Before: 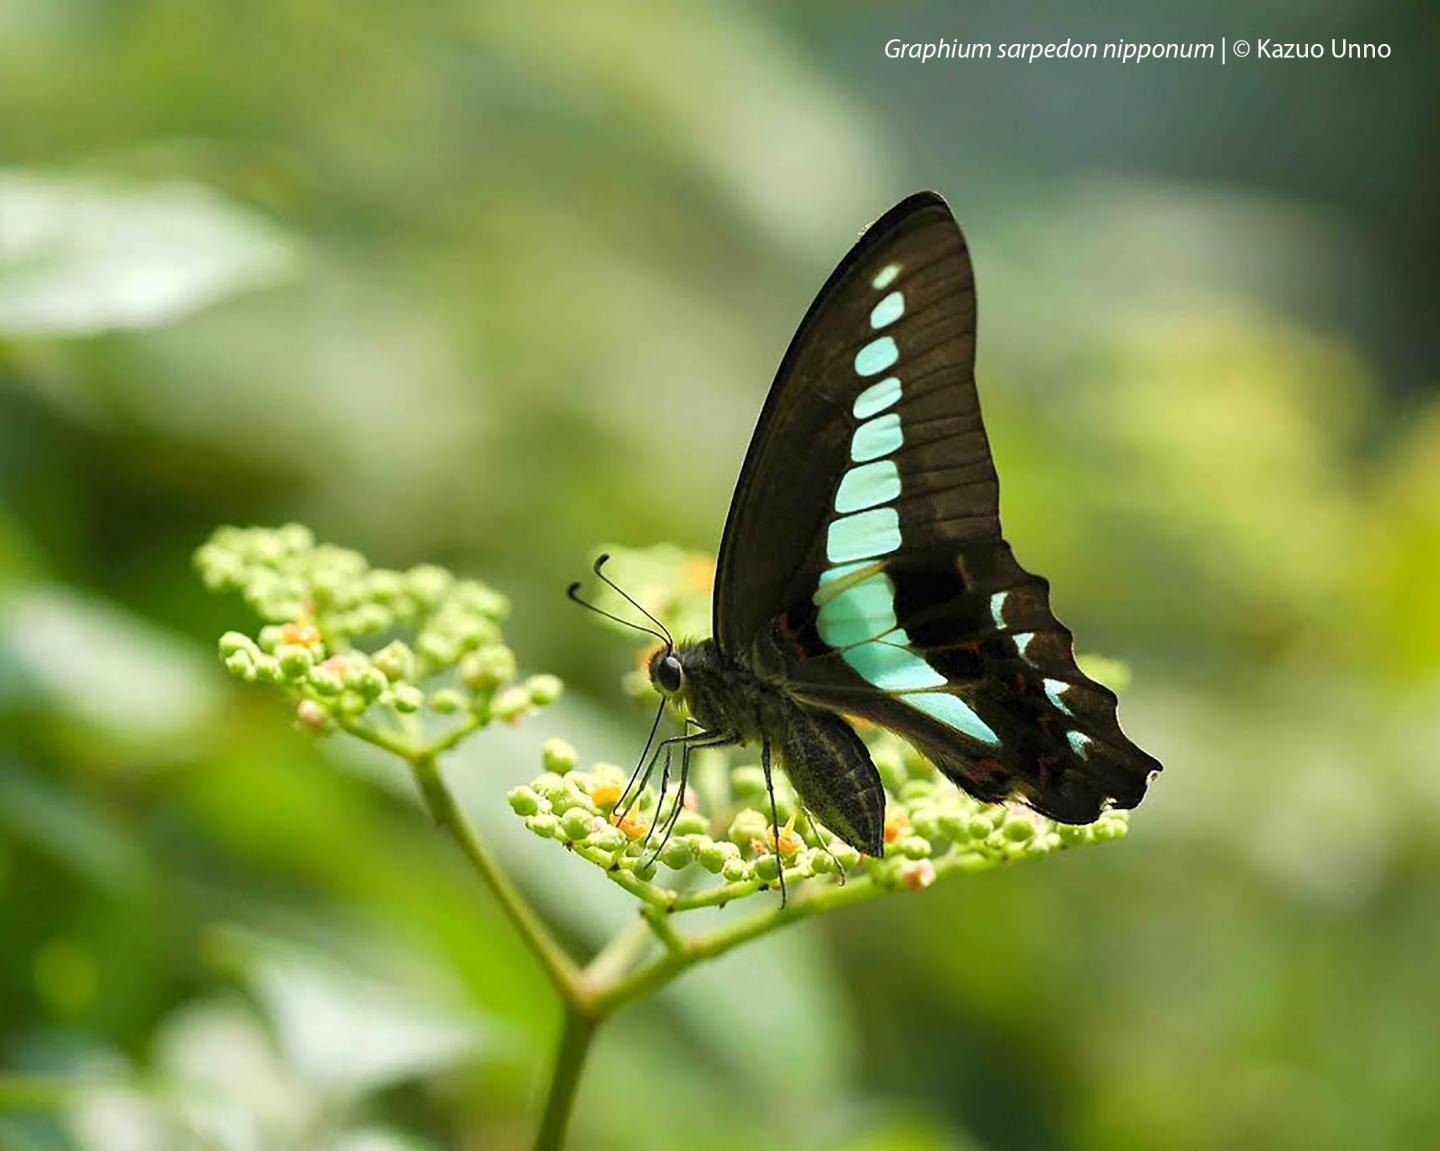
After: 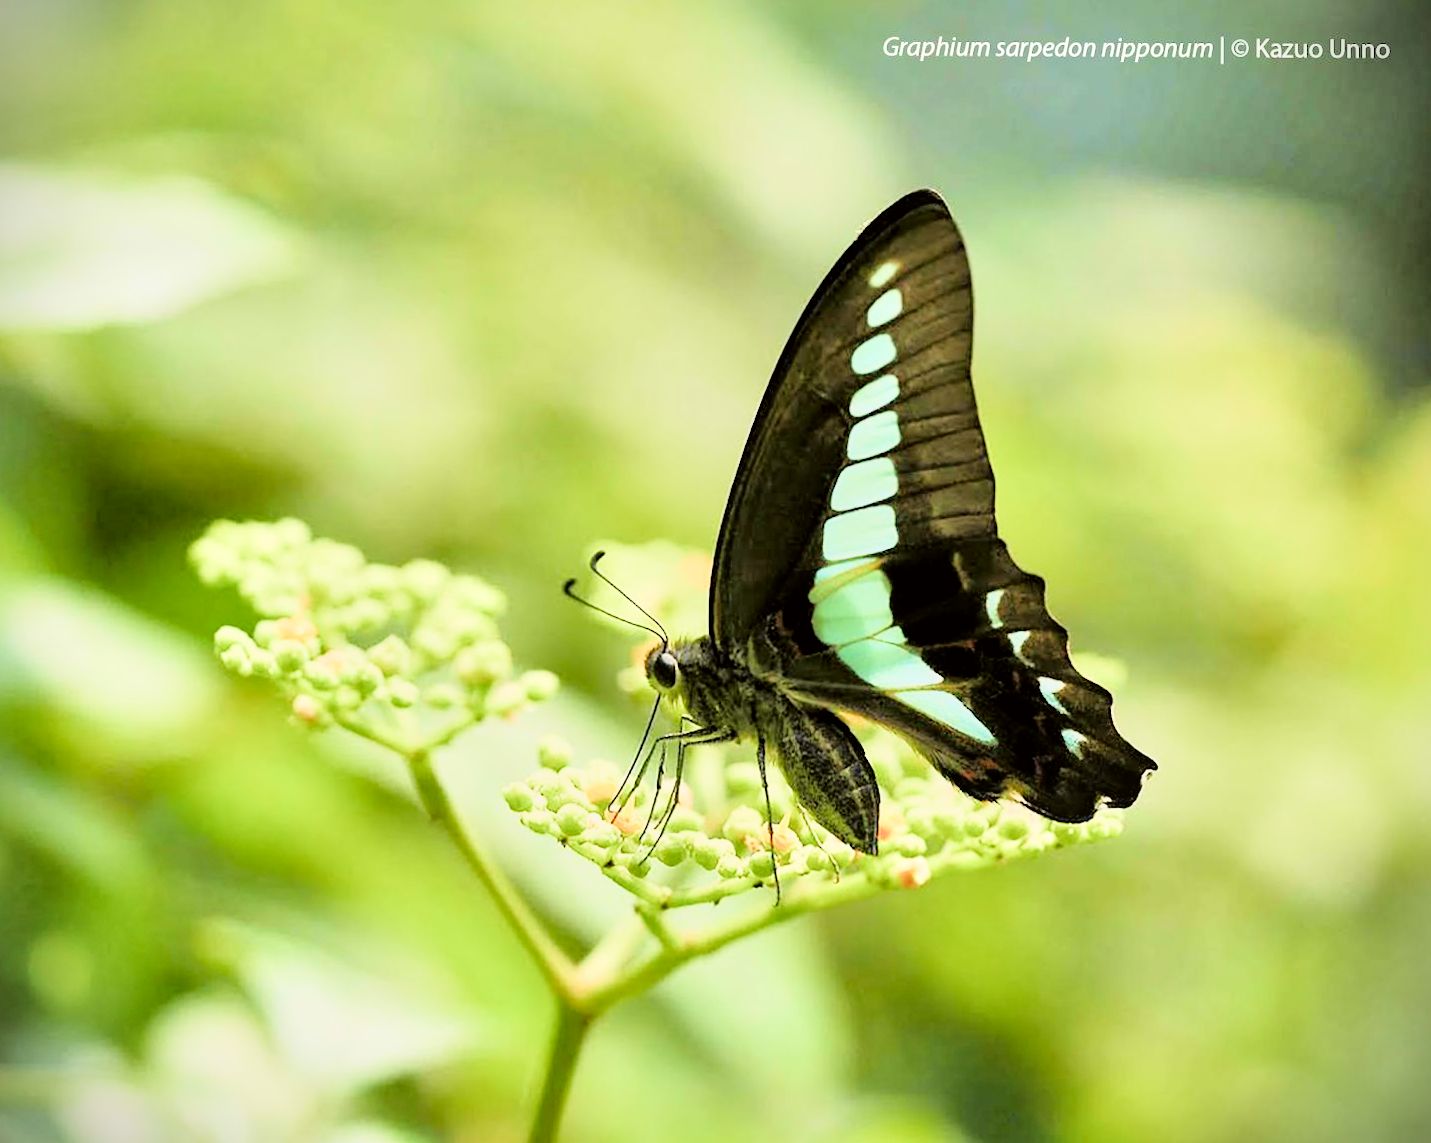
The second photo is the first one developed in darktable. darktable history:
tone curve: curves: ch0 [(0, 0.021) (0.049, 0.044) (0.152, 0.14) (0.328, 0.377) (0.473, 0.543) (0.641, 0.705) (0.85, 0.894) (1, 0.969)]; ch1 [(0, 0) (0.302, 0.331) (0.433, 0.432) (0.472, 0.47) (0.502, 0.503) (0.527, 0.516) (0.564, 0.573) (0.614, 0.626) (0.677, 0.701) (0.859, 0.885) (1, 1)]; ch2 [(0, 0) (0.33, 0.301) (0.447, 0.44) (0.487, 0.496) (0.502, 0.516) (0.535, 0.563) (0.565, 0.597) (0.608, 0.641) (1, 1)], color space Lab, independent channels, preserve colors none
crop and rotate: angle -0.283°
filmic rgb: black relative exposure -7.22 EV, white relative exposure 5.37 EV, hardness 3.03, color science v4 (2020)
vignetting: fall-off start 91.79%, dithering 8-bit output
exposure: exposure 1.059 EV, compensate highlight preservation false
contrast brightness saturation: contrast 0.029, brightness 0.064, saturation 0.131
local contrast: mode bilateral grid, contrast 49, coarseness 50, detail 150%, midtone range 0.2
